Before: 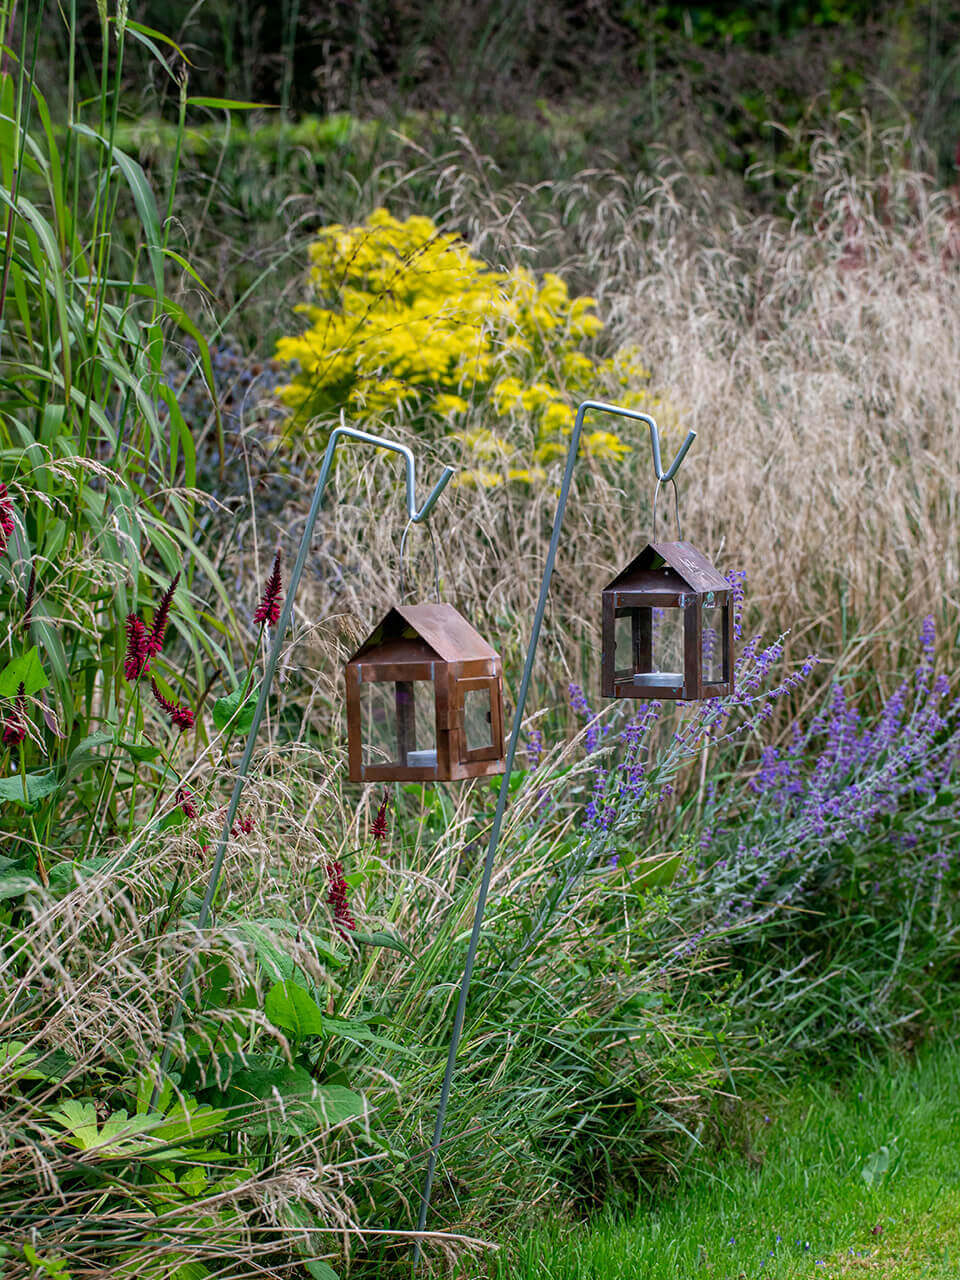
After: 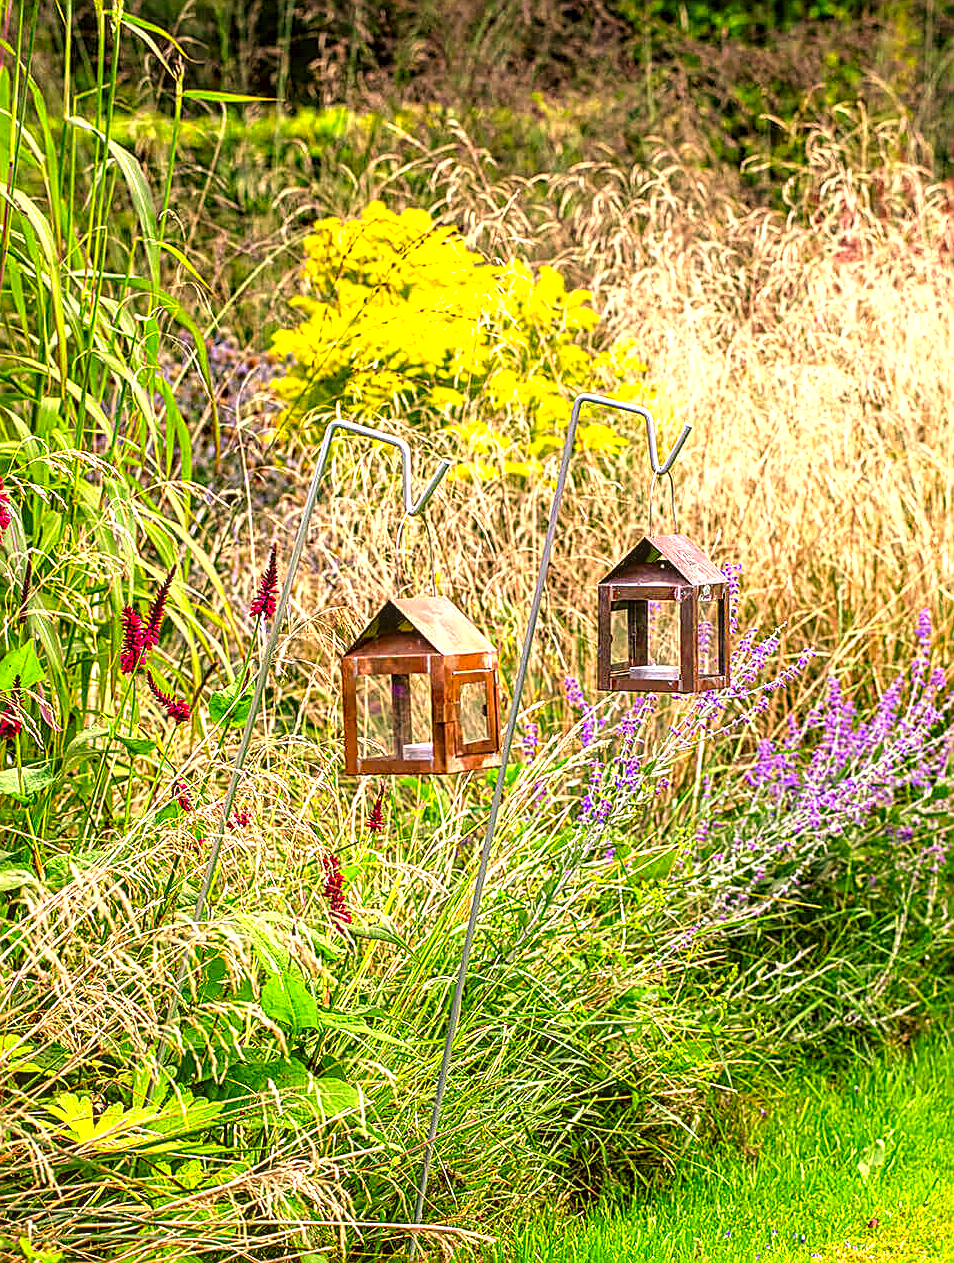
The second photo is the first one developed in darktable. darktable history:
color balance rgb: power › hue 310.42°, global offset › hue 169.29°, perceptual saturation grading › global saturation 0.79%, global vibrance 9.415%
exposure: black level correction 0, exposure 1.472 EV, compensate highlight preservation false
local contrast: on, module defaults
contrast brightness saturation: saturation 0.132
sharpen: amount 0.913
color correction: highlights a* 18.71, highlights b* 35.66, shadows a* 1.48, shadows b* 6.65, saturation 1.05
crop: left 0.47%, top 0.601%, right 0.133%, bottom 0.65%
